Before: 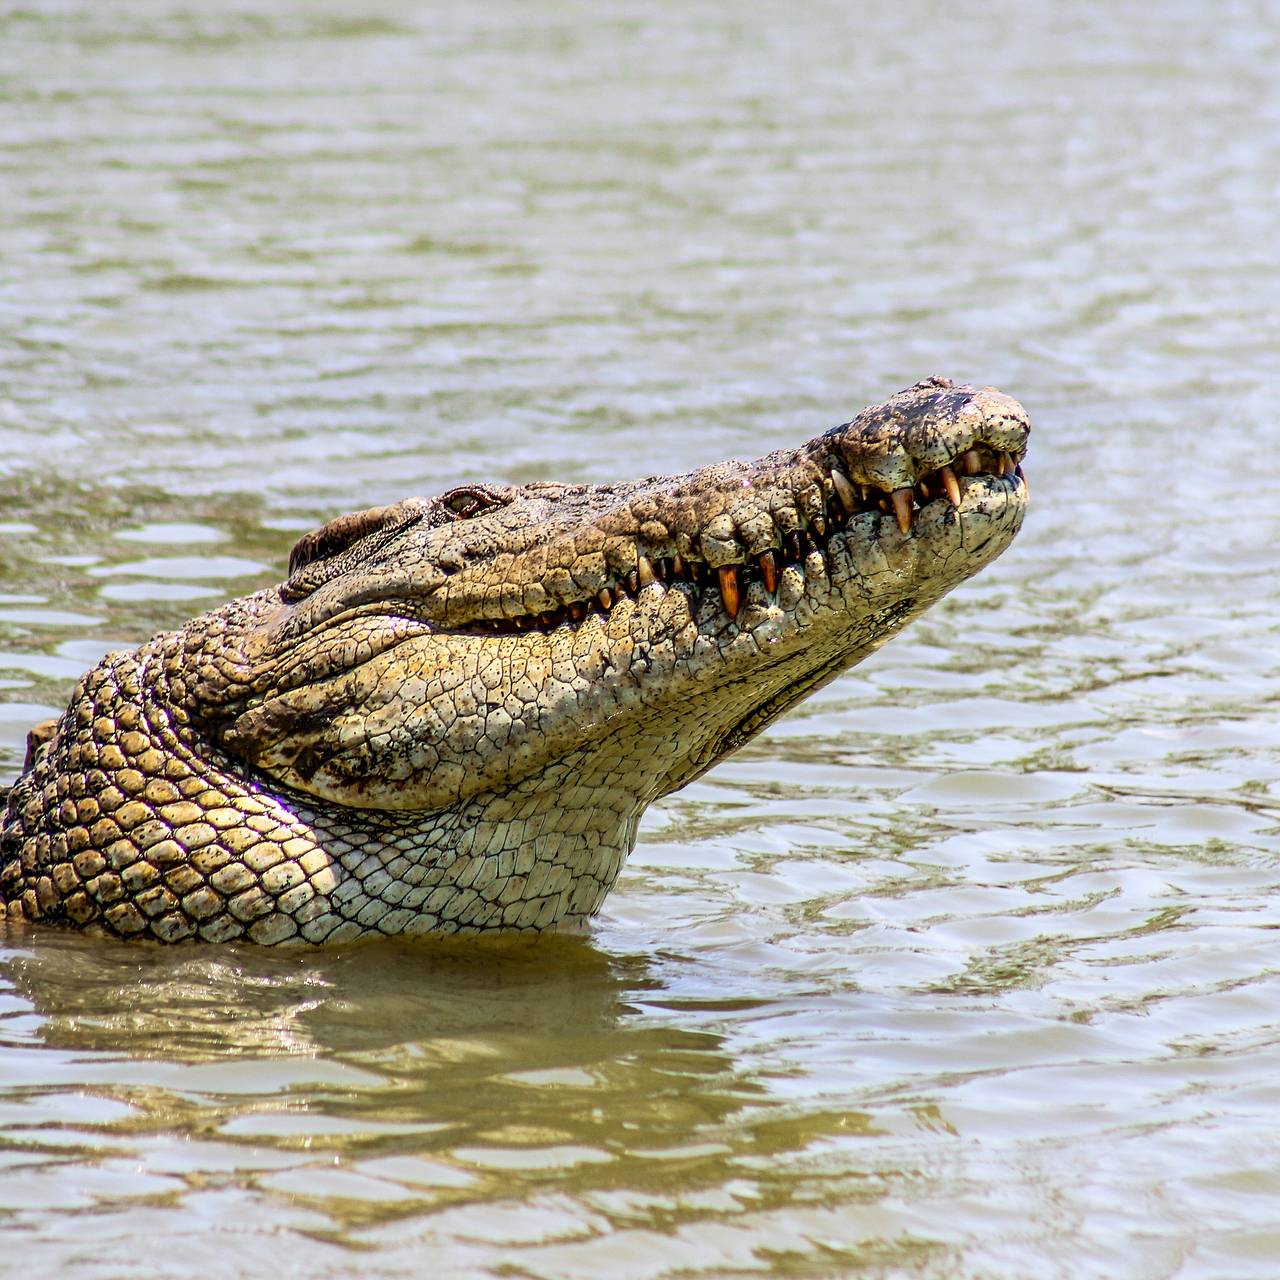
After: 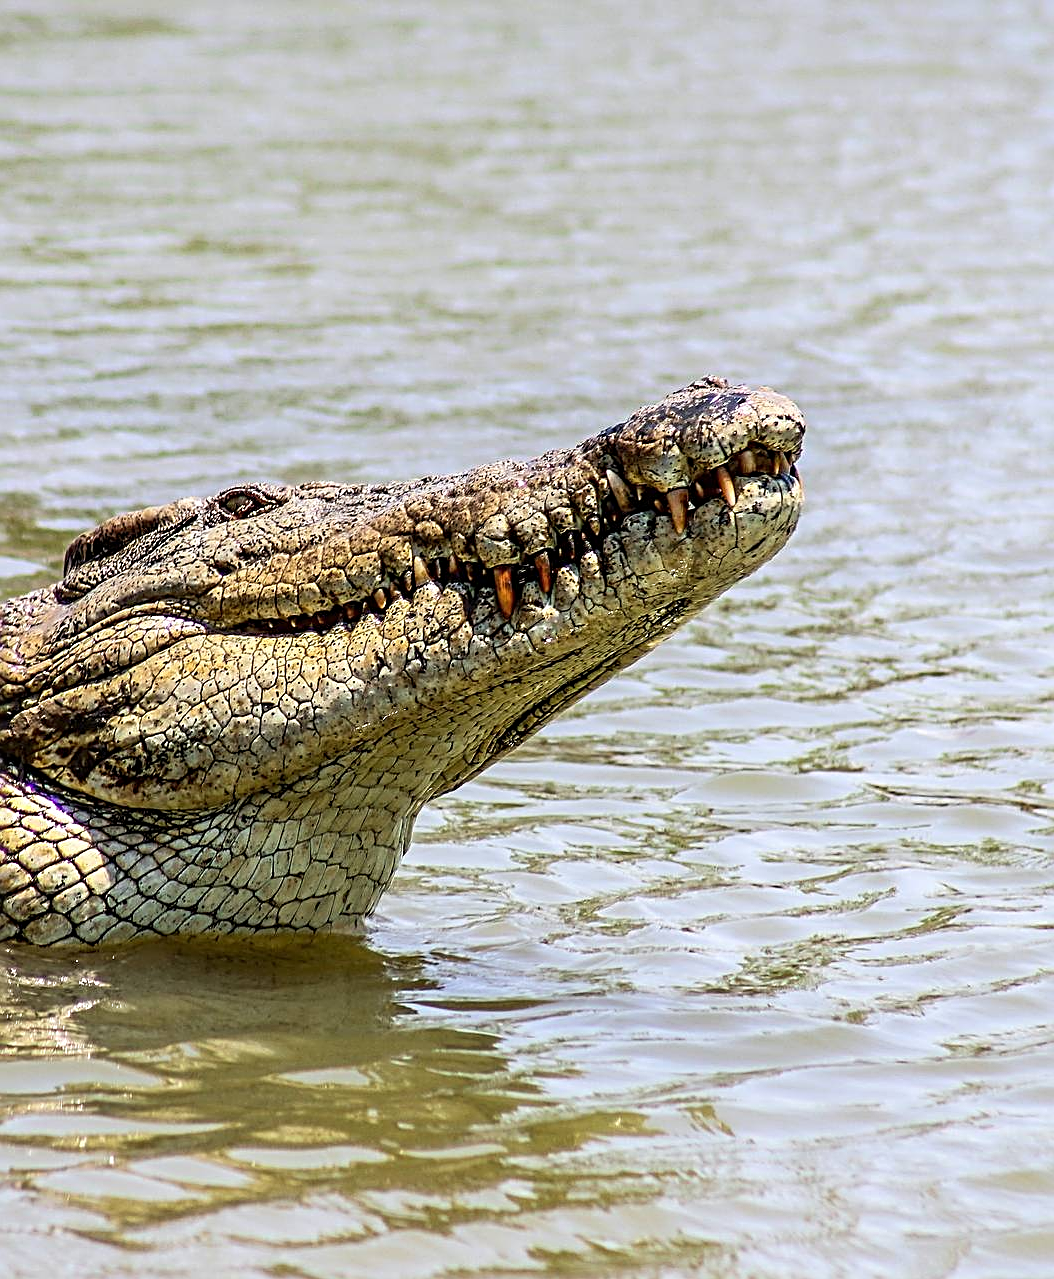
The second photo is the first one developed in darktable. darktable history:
sharpen: radius 2.644, amount 0.678
crop: left 17.602%, bottom 0.046%
